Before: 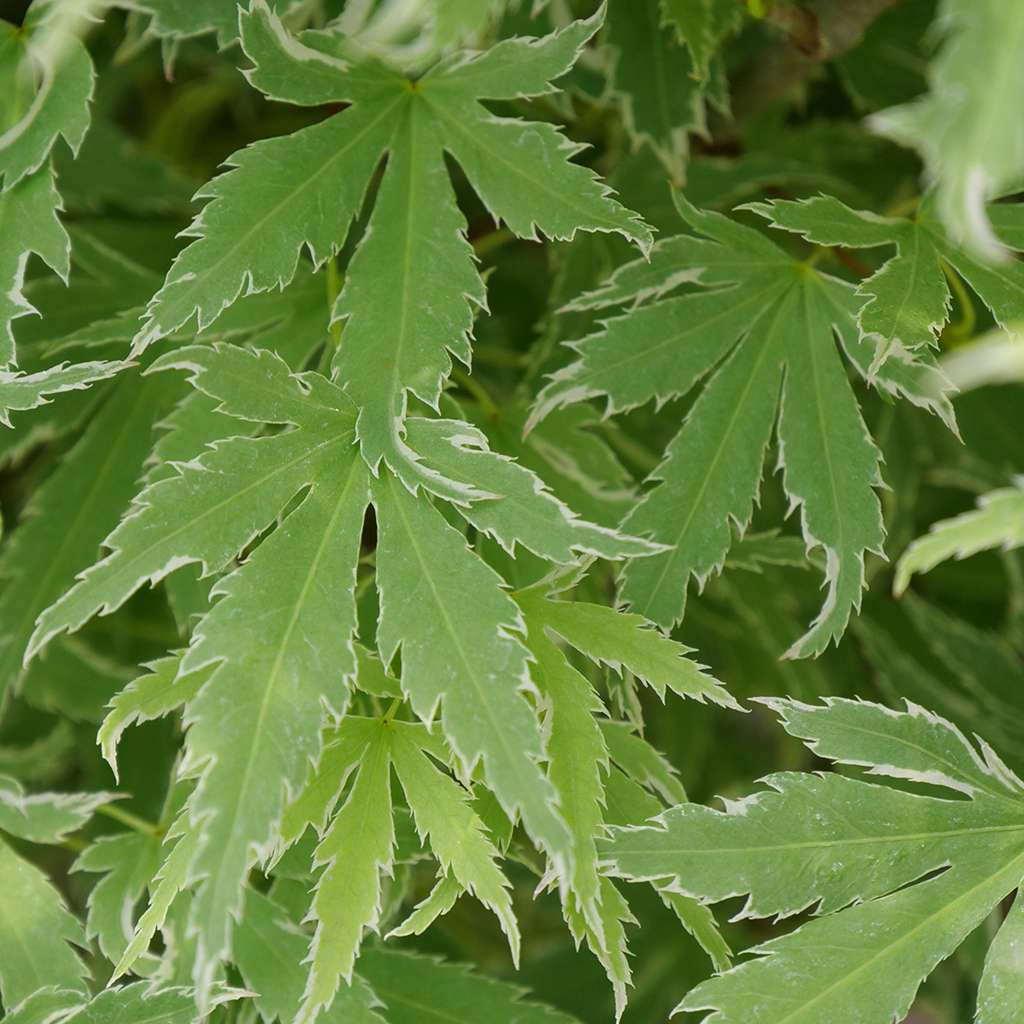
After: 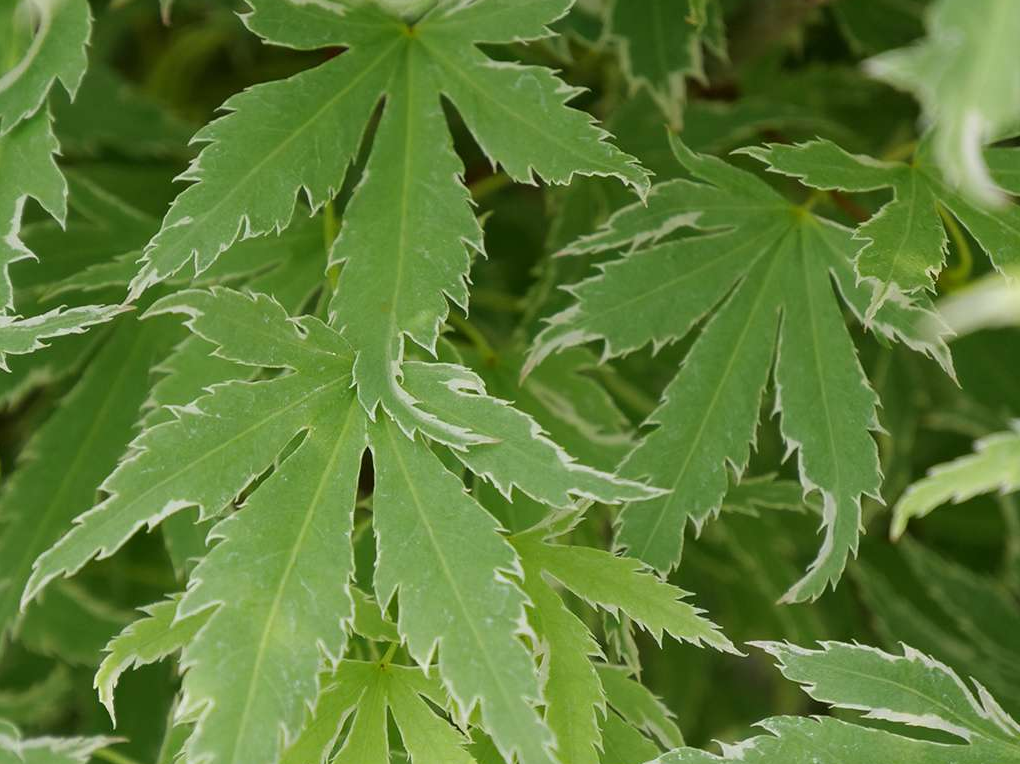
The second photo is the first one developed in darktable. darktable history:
crop: left 0.319%, top 5.521%, bottom 19.778%
